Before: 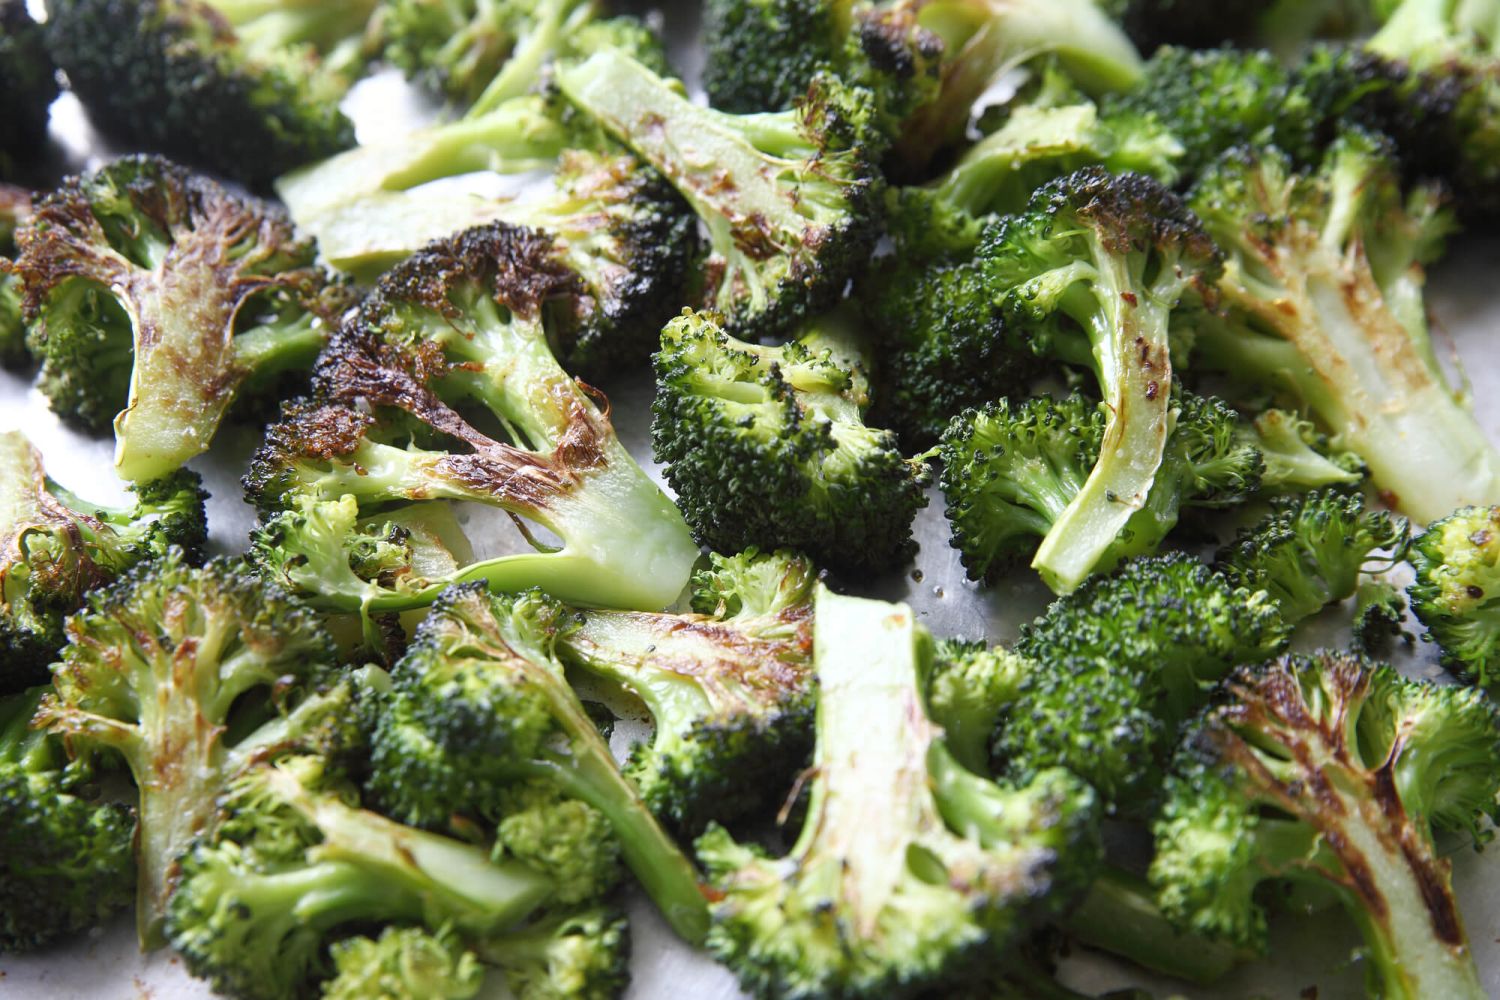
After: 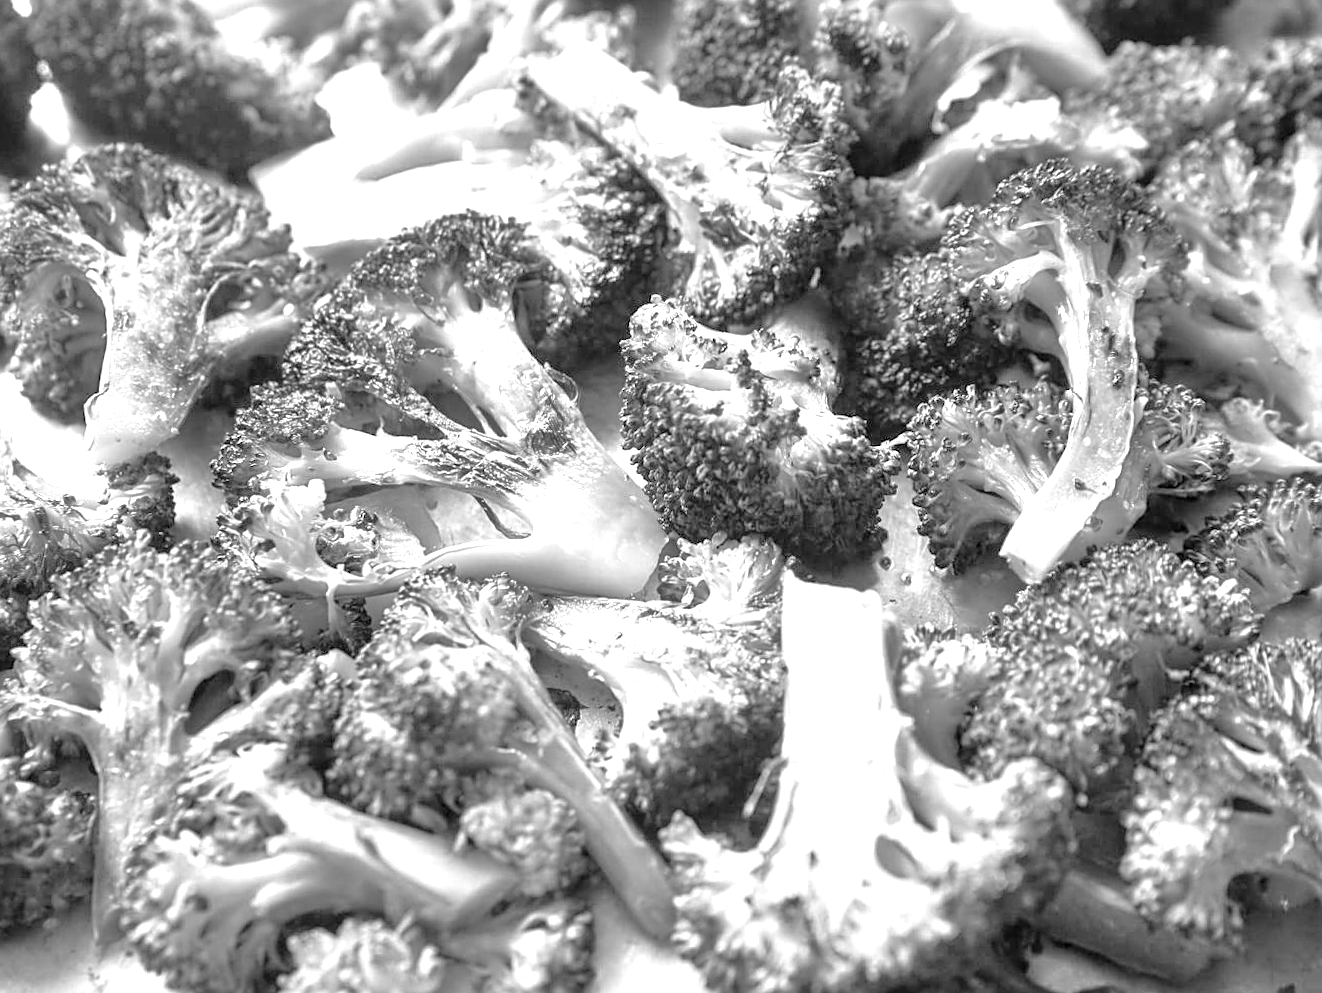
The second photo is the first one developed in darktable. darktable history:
crop and rotate: left 1.088%, right 8.807%
local contrast: on, module defaults
rotate and perspective: rotation 0.226°, lens shift (vertical) -0.042, crop left 0.023, crop right 0.982, crop top 0.006, crop bottom 0.994
color calibration: illuminant as shot in camera, x 0.379, y 0.396, temperature 4138.76 K
tone equalizer: -7 EV 0.15 EV, -6 EV 0.6 EV, -5 EV 1.15 EV, -4 EV 1.33 EV, -3 EV 1.15 EV, -2 EV 0.6 EV, -1 EV 0.15 EV, mask exposure compensation -0.5 EV
color contrast: green-magenta contrast 0, blue-yellow contrast 0
sharpen: on, module defaults
exposure: black level correction 0, exposure 0.7 EV, compensate exposure bias true, compensate highlight preservation false
